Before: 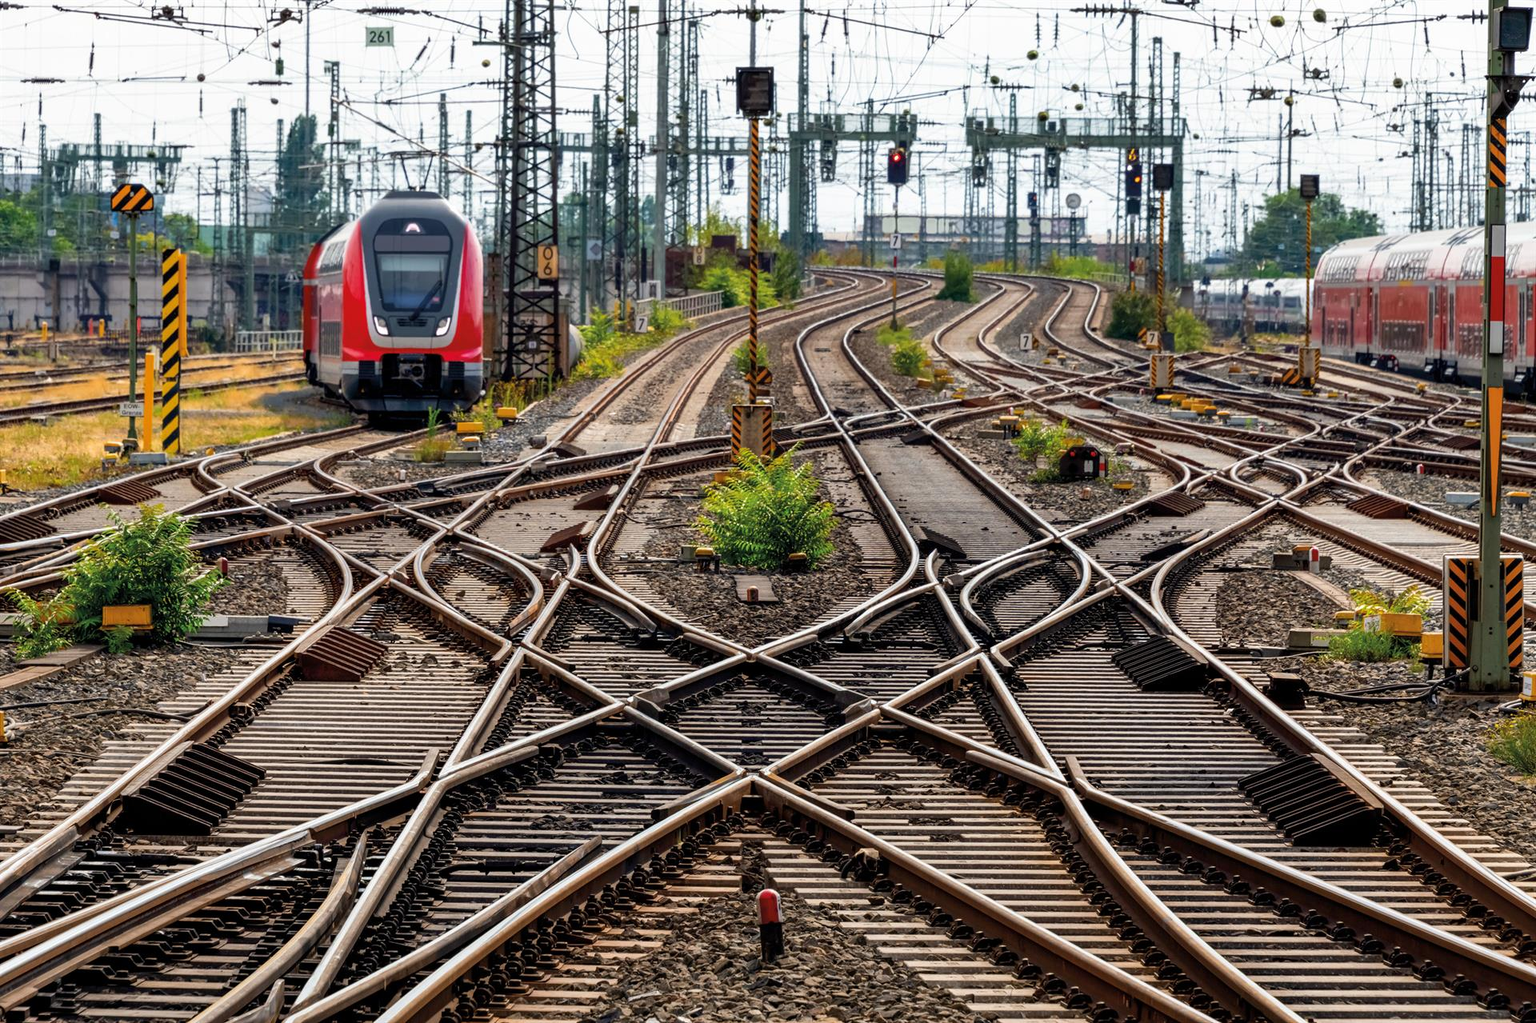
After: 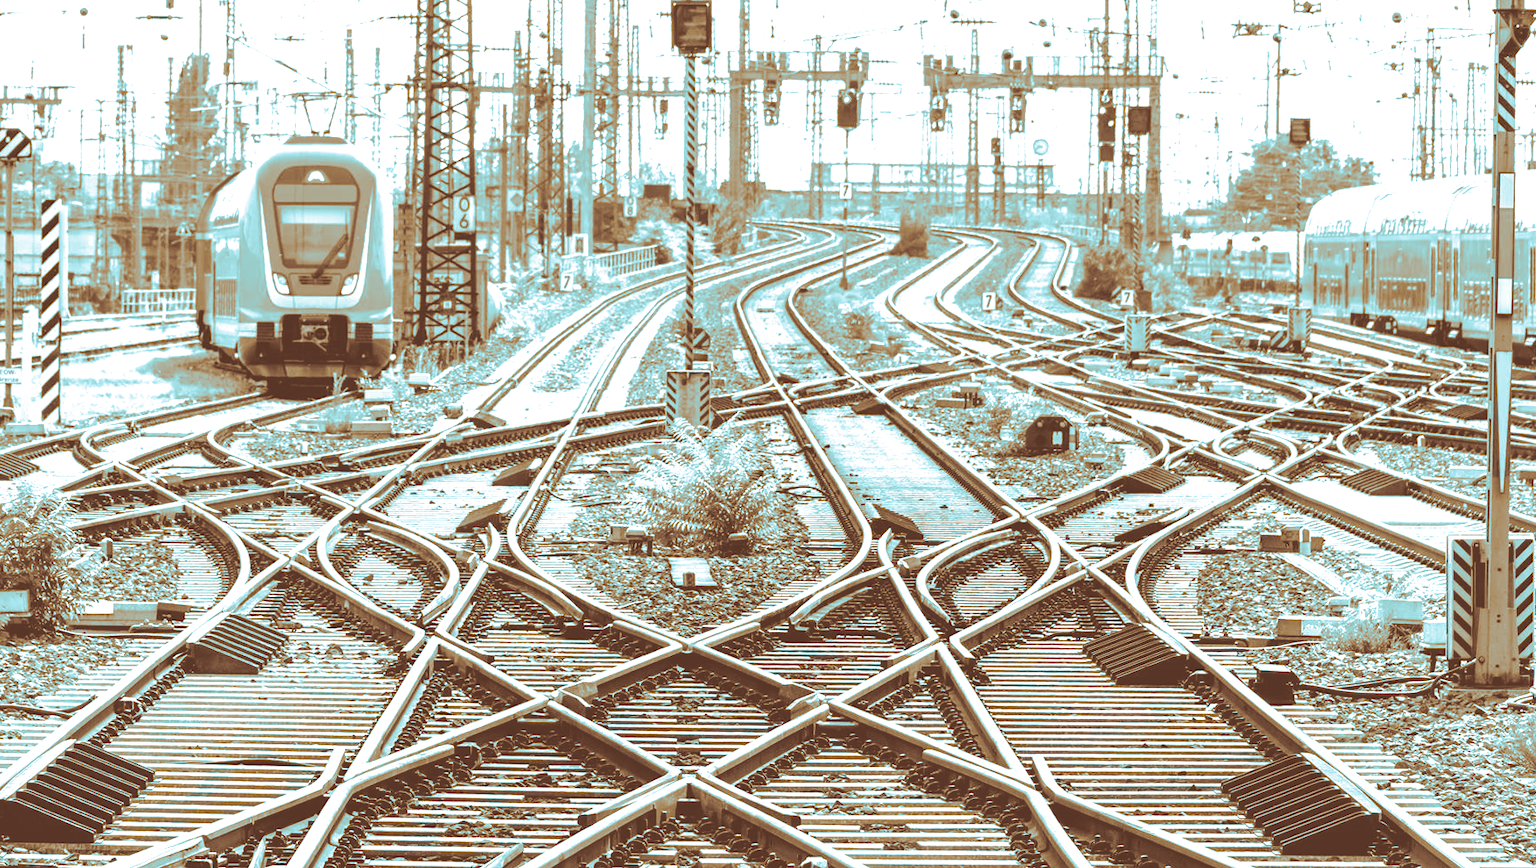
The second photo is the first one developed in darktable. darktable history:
colorize: hue 28.8°, source mix 100%
crop: left 8.155%, top 6.611%, bottom 15.385%
split-toning: shadows › hue 327.6°, highlights › hue 198°, highlights › saturation 0.55, balance -21.25, compress 0%
exposure: exposure 0.6 EV, compensate highlight preservation false
